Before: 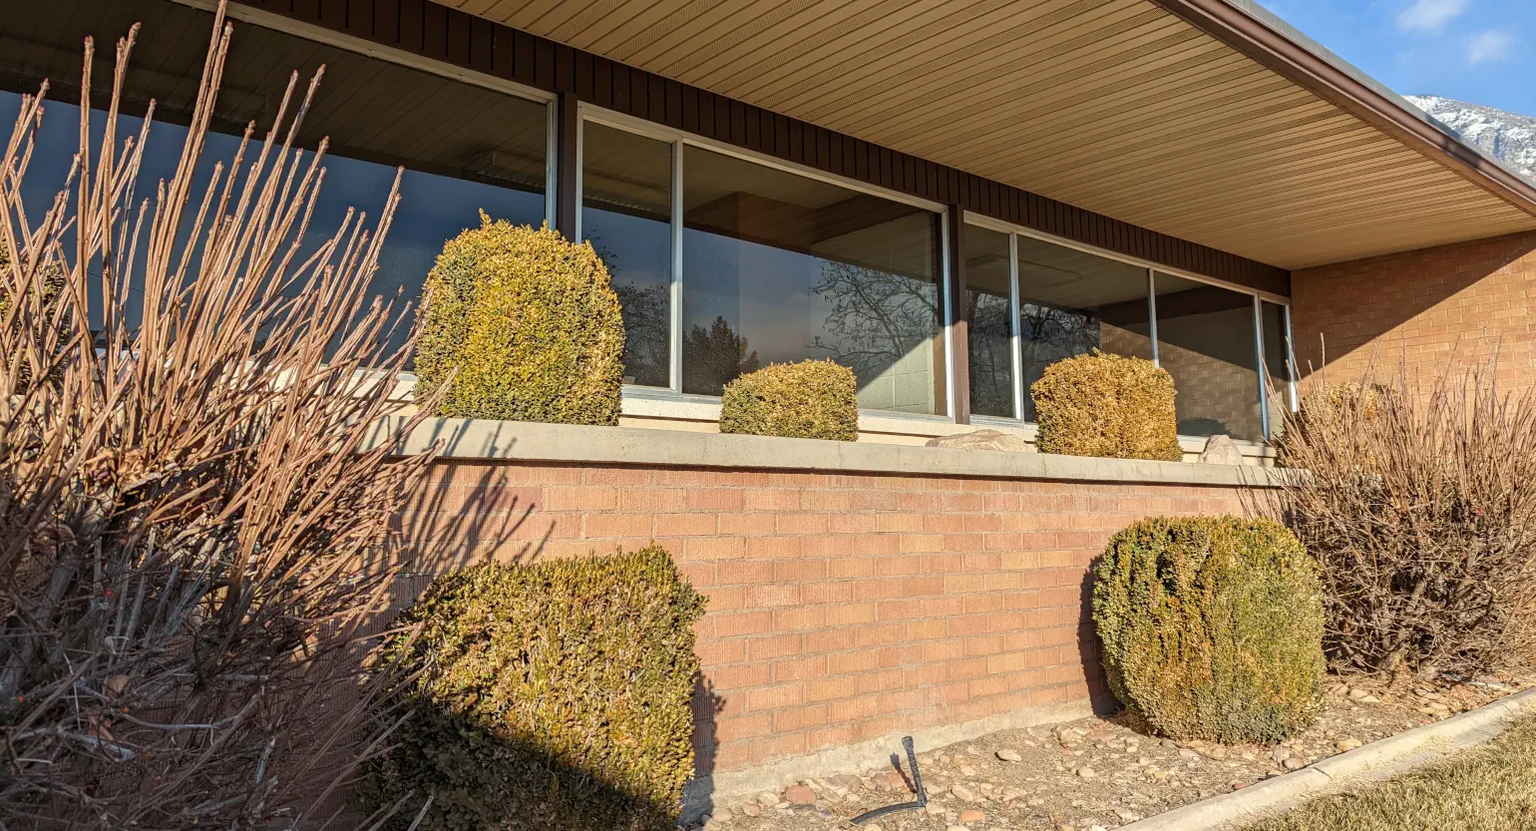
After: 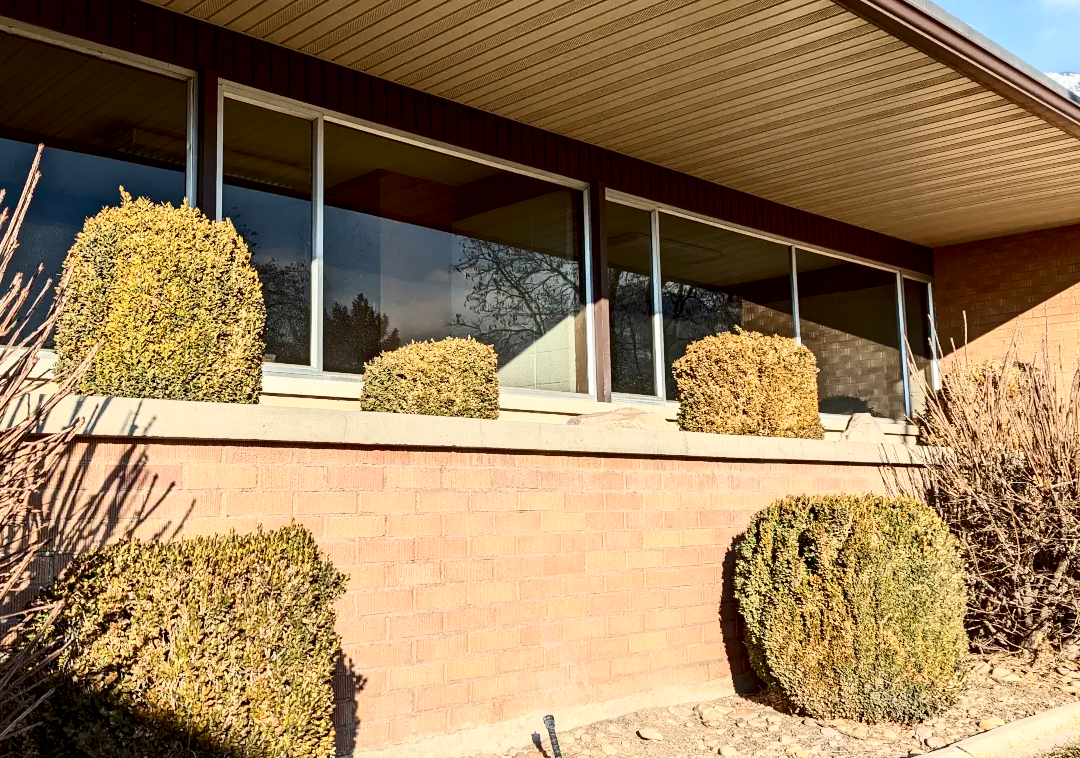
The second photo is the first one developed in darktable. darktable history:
contrast brightness saturation: contrast 0.385, brightness 0.099
exposure: black level correction 0.01, exposure 0.012 EV, compensate highlight preservation false
crop and rotate: left 23.537%, top 2.825%, right 6.329%, bottom 6.13%
